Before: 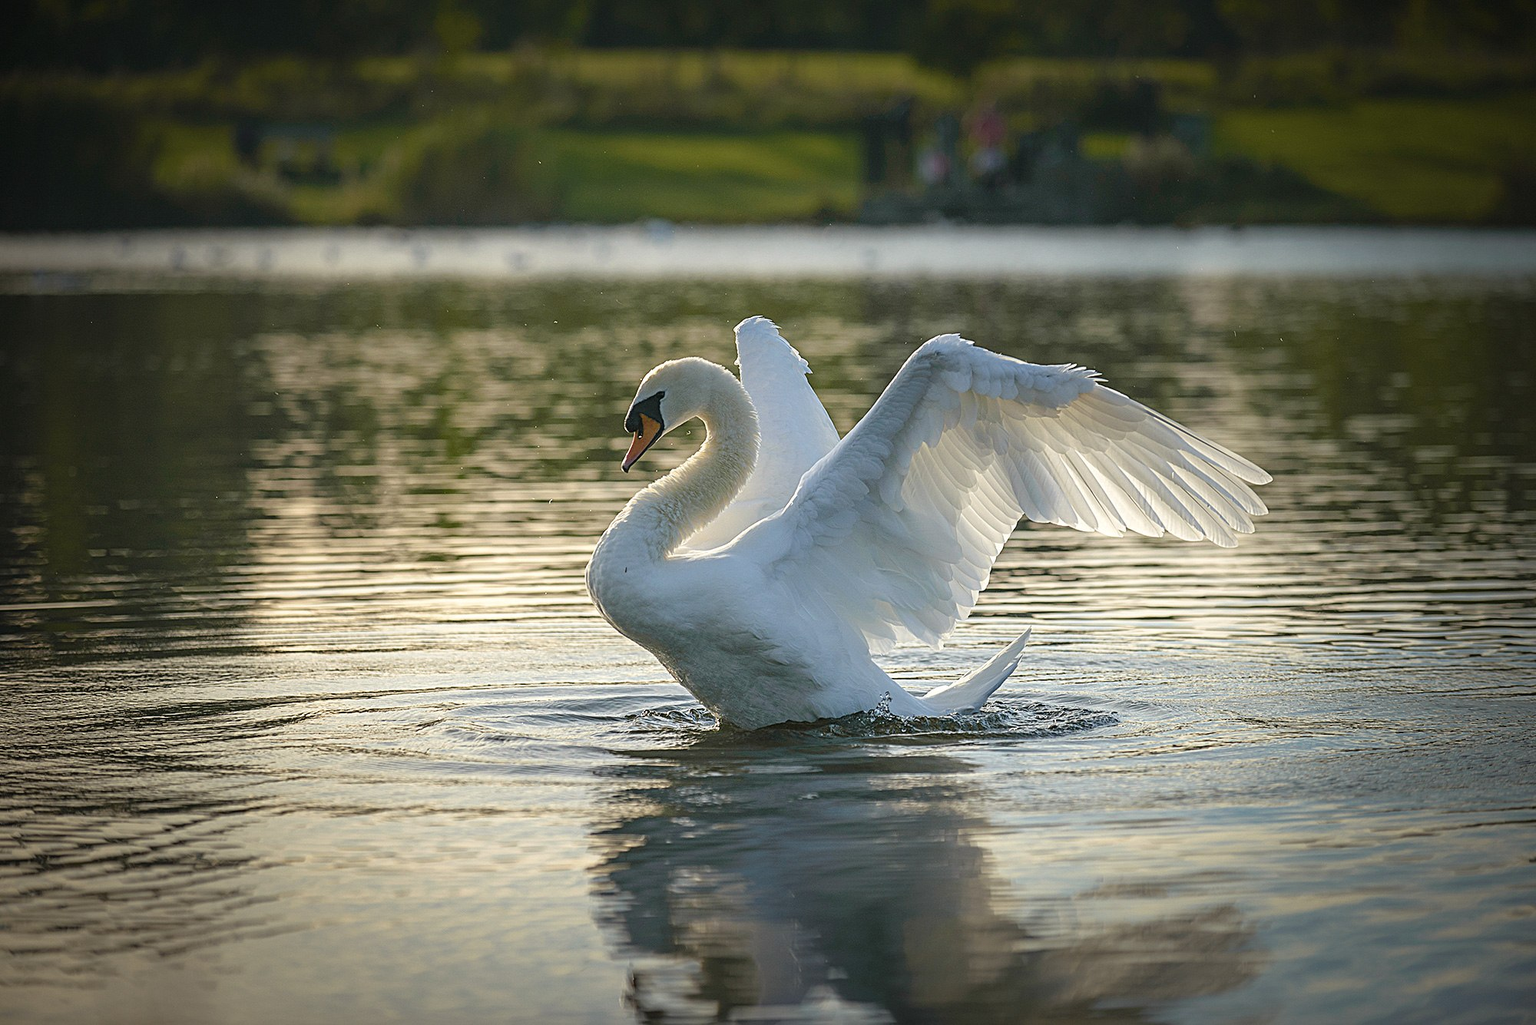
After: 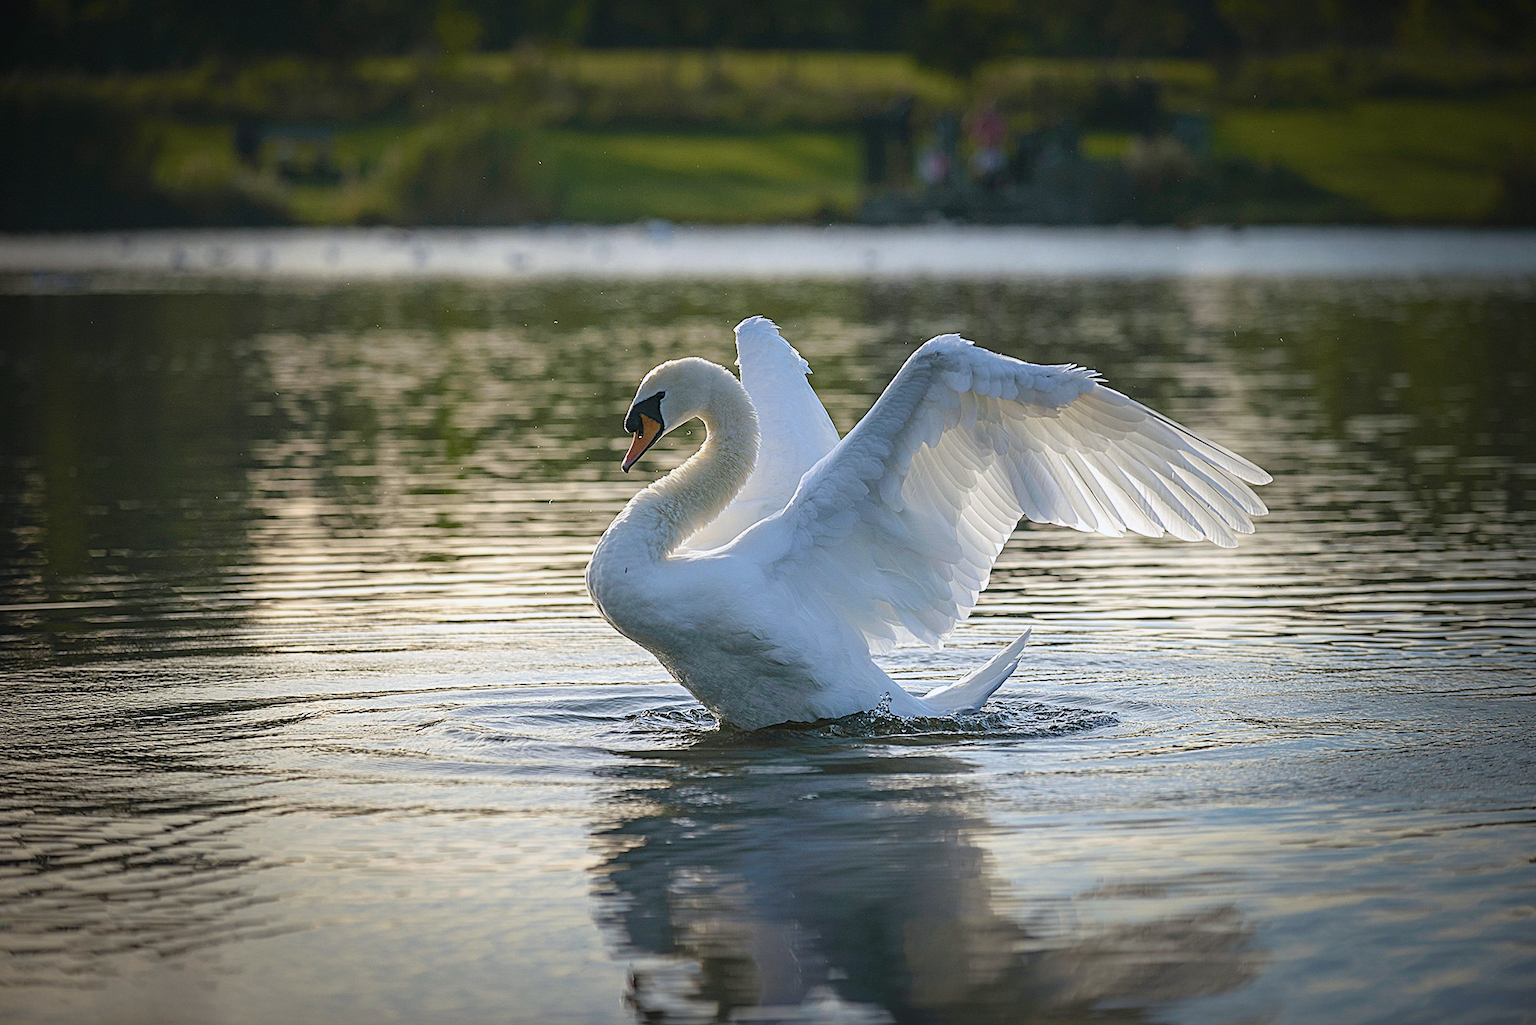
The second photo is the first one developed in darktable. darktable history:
contrast brightness saturation: contrast 0.1, brightness 0.03, saturation 0.09
color calibration: illuminant as shot in camera, x 0.358, y 0.373, temperature 4628.91 K
exposure: exposure -0.116 EV, compensate exposure bias true, compensate highlight preservation false
